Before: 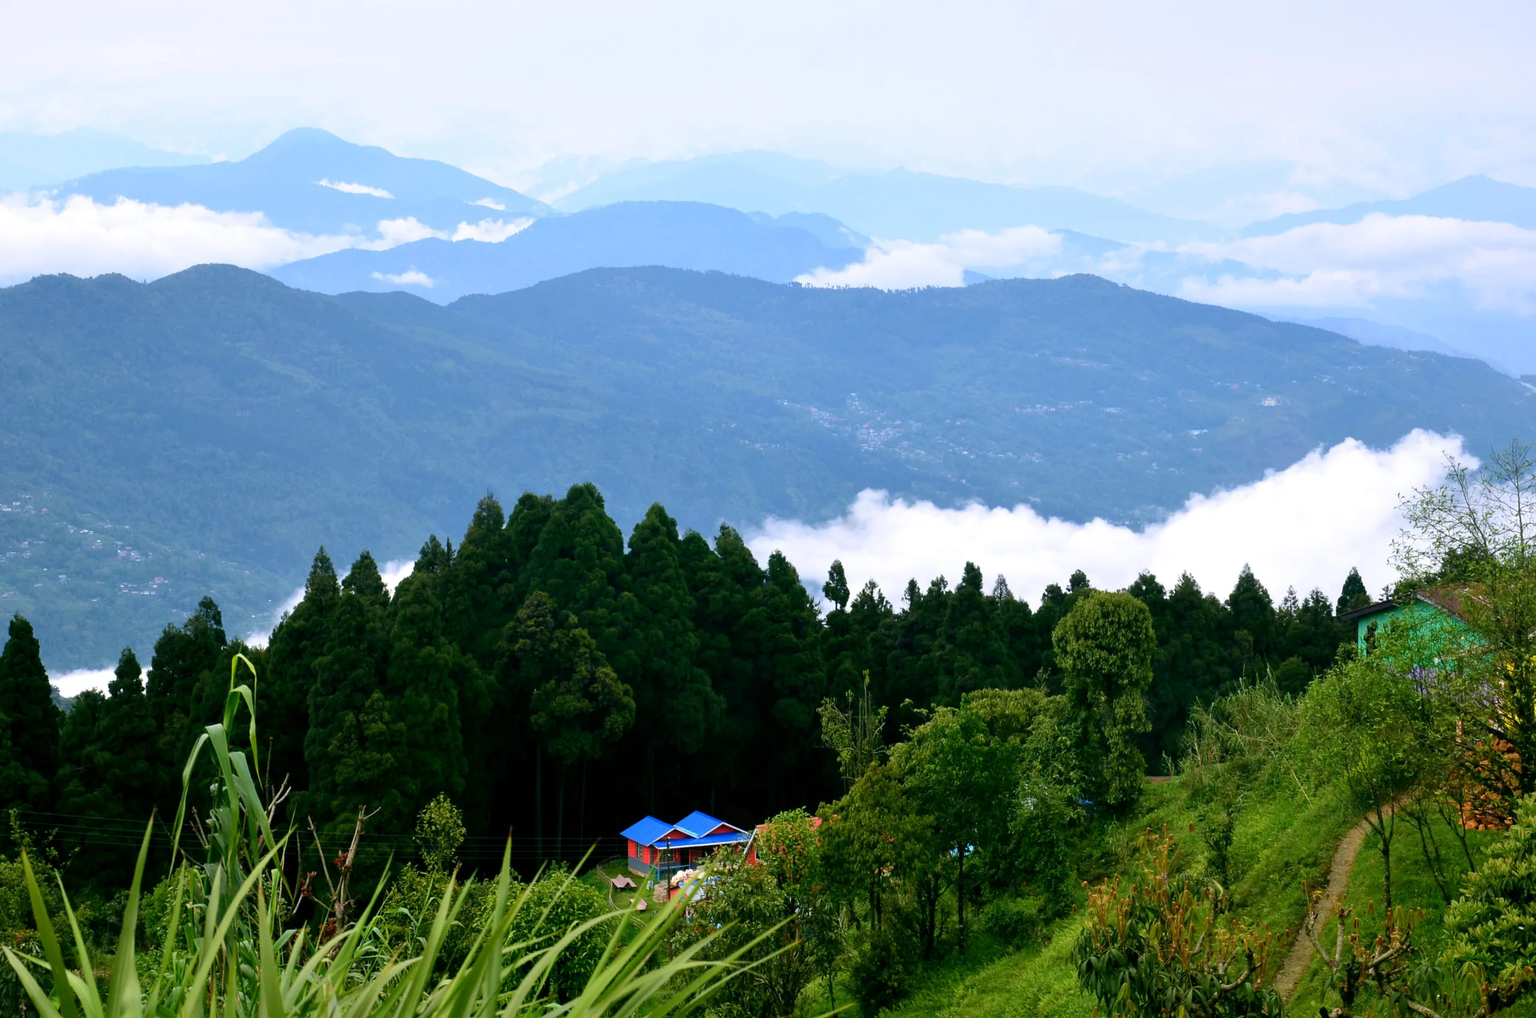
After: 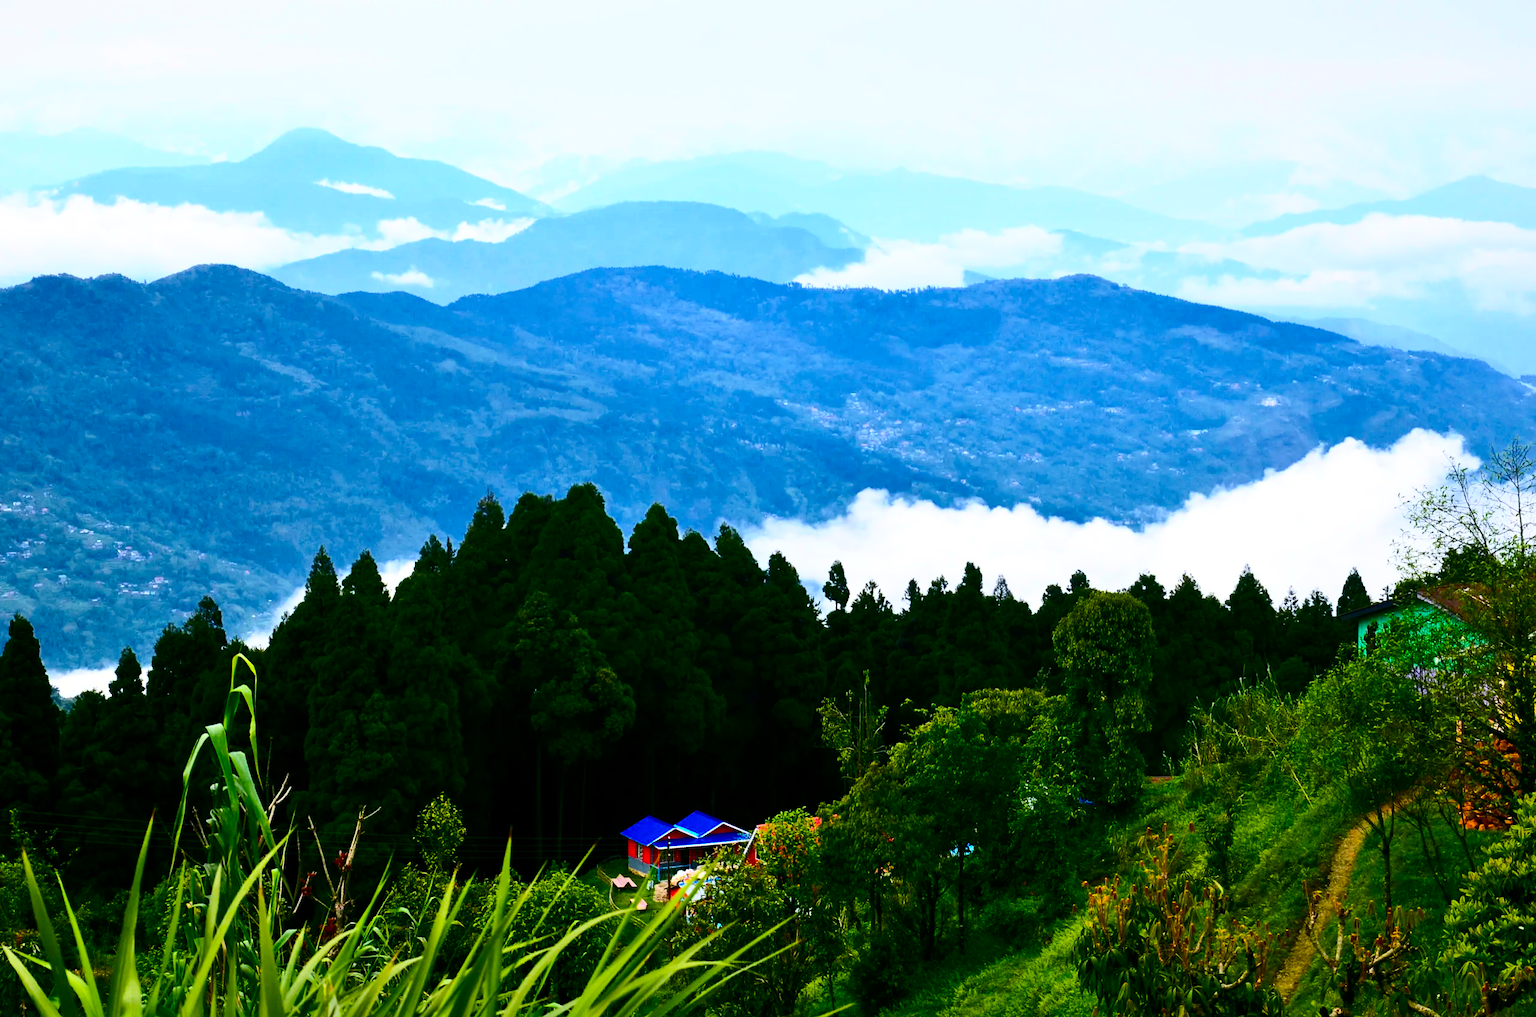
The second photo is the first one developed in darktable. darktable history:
contrast brightness saturation: contrast 0.4, brightness 0.049, saturation 0.258
shadows and highlights: shadows 36.52, highlights -27.05, soften with gaussian
color balance rgb: perceptual saturation grading › global saturation 19.966%, global vibrance 16.299%, saturation formula JzAzBz (2021)
